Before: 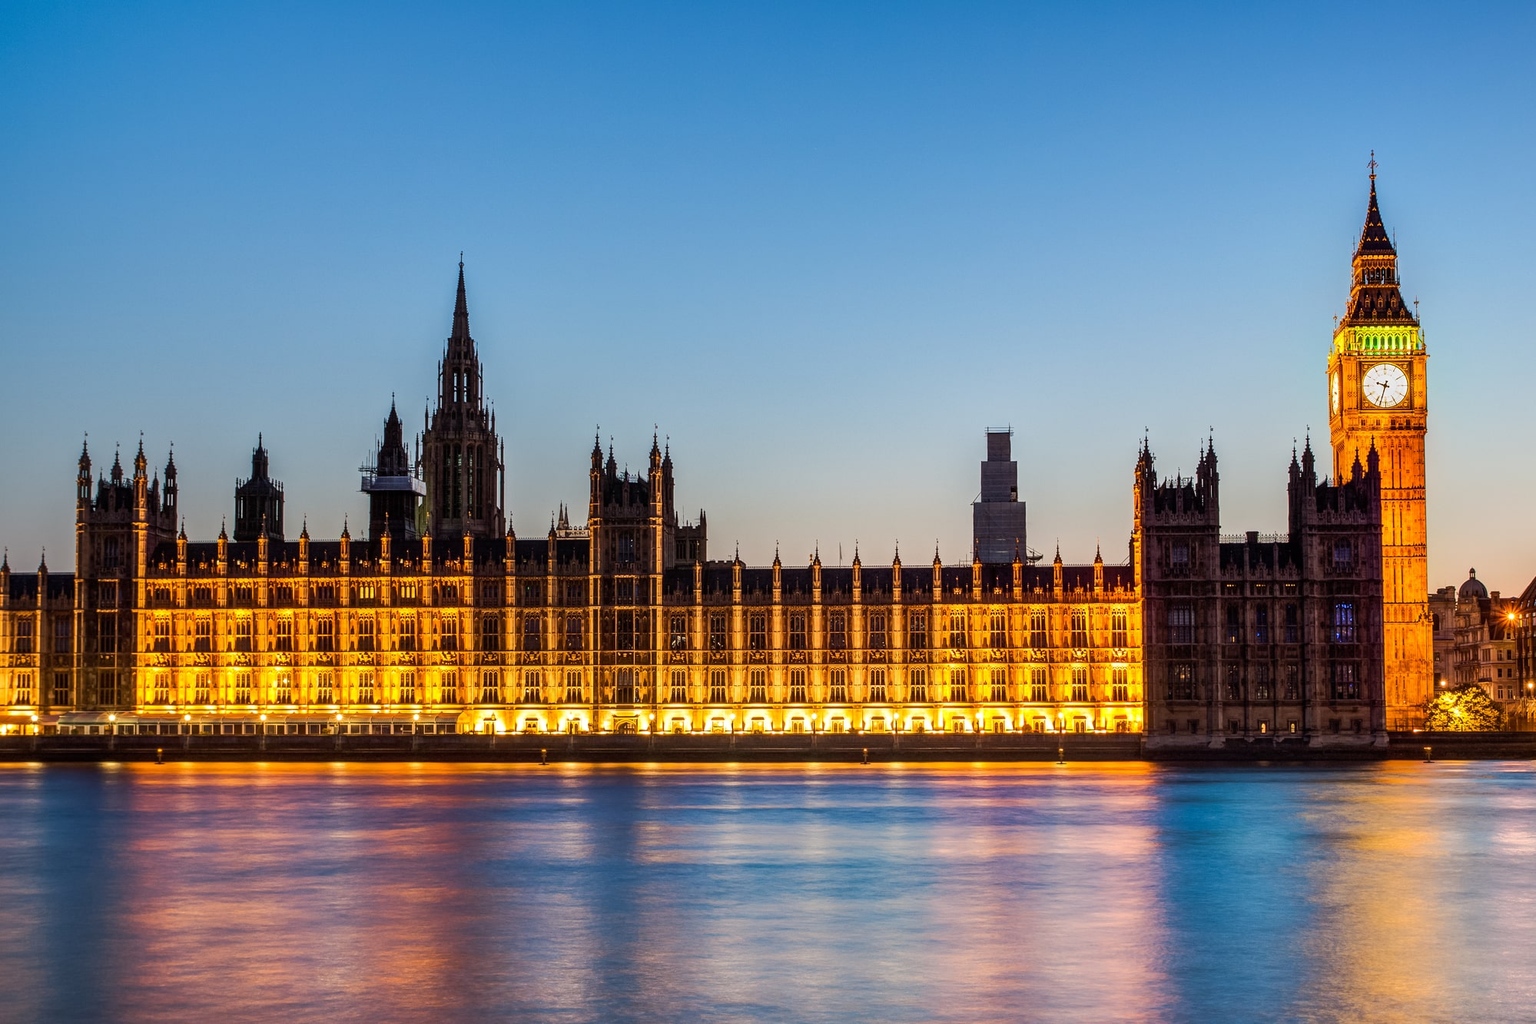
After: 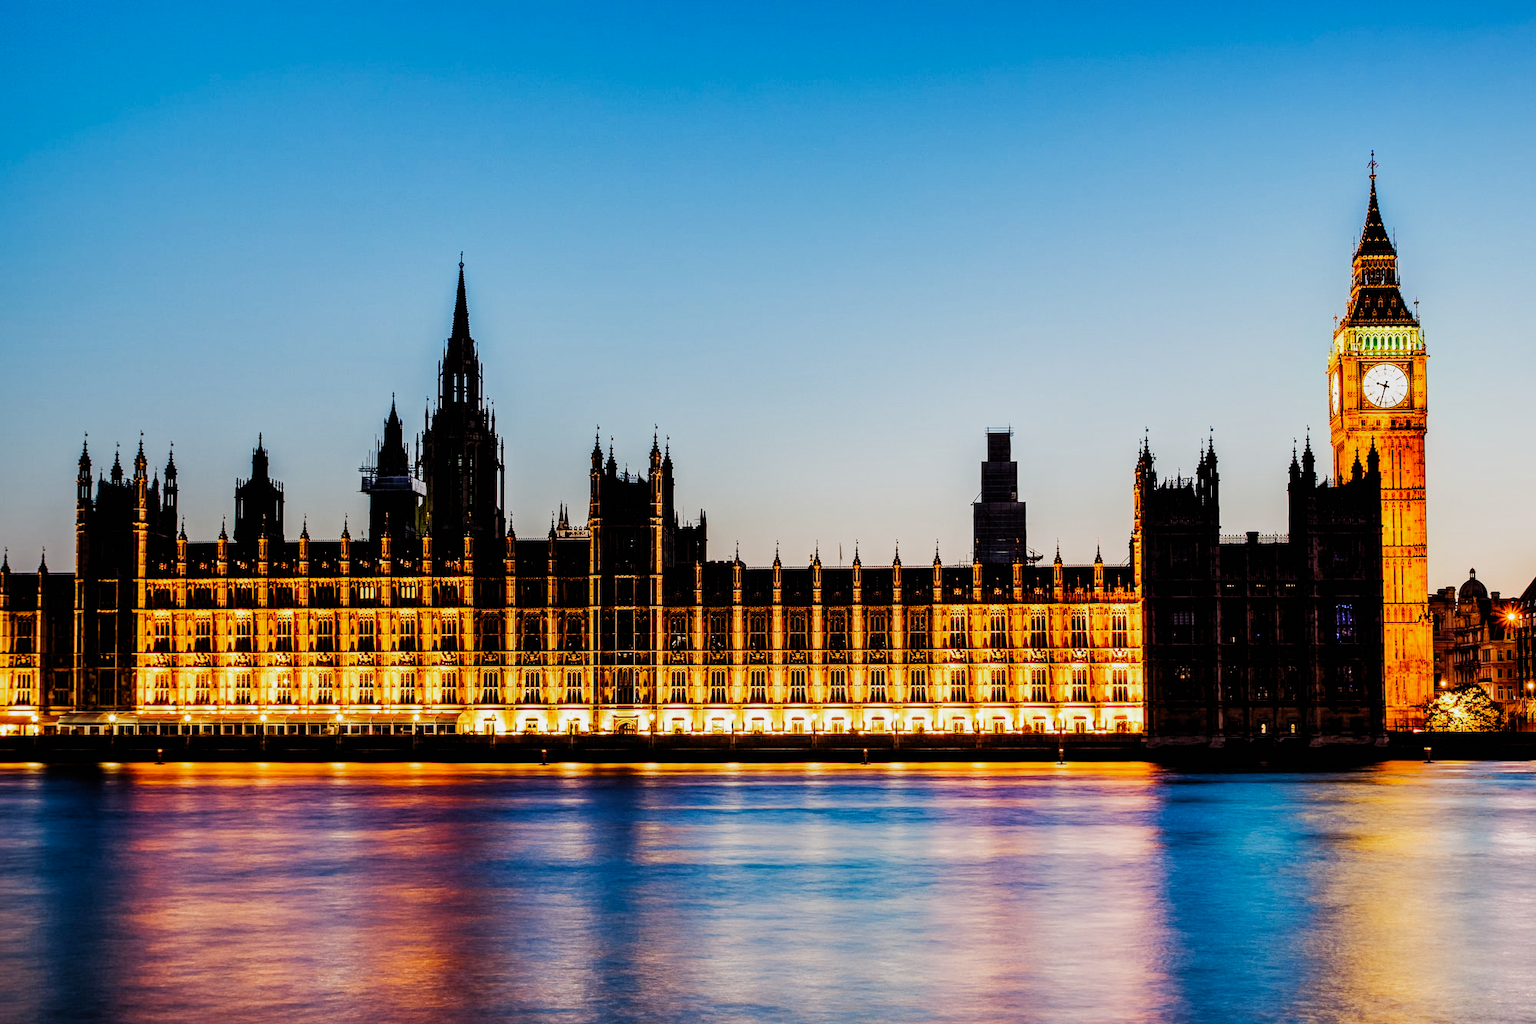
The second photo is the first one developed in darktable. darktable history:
filmic rgb: black relative exposure -3.97 EV, white relative exposure 2.98 EV, hardness 3, contrast 1.489, add noise in highlights 0, preserve chrominance no, color science v3 (2019), use custom middle-gray values true, contrast in highlights soft
